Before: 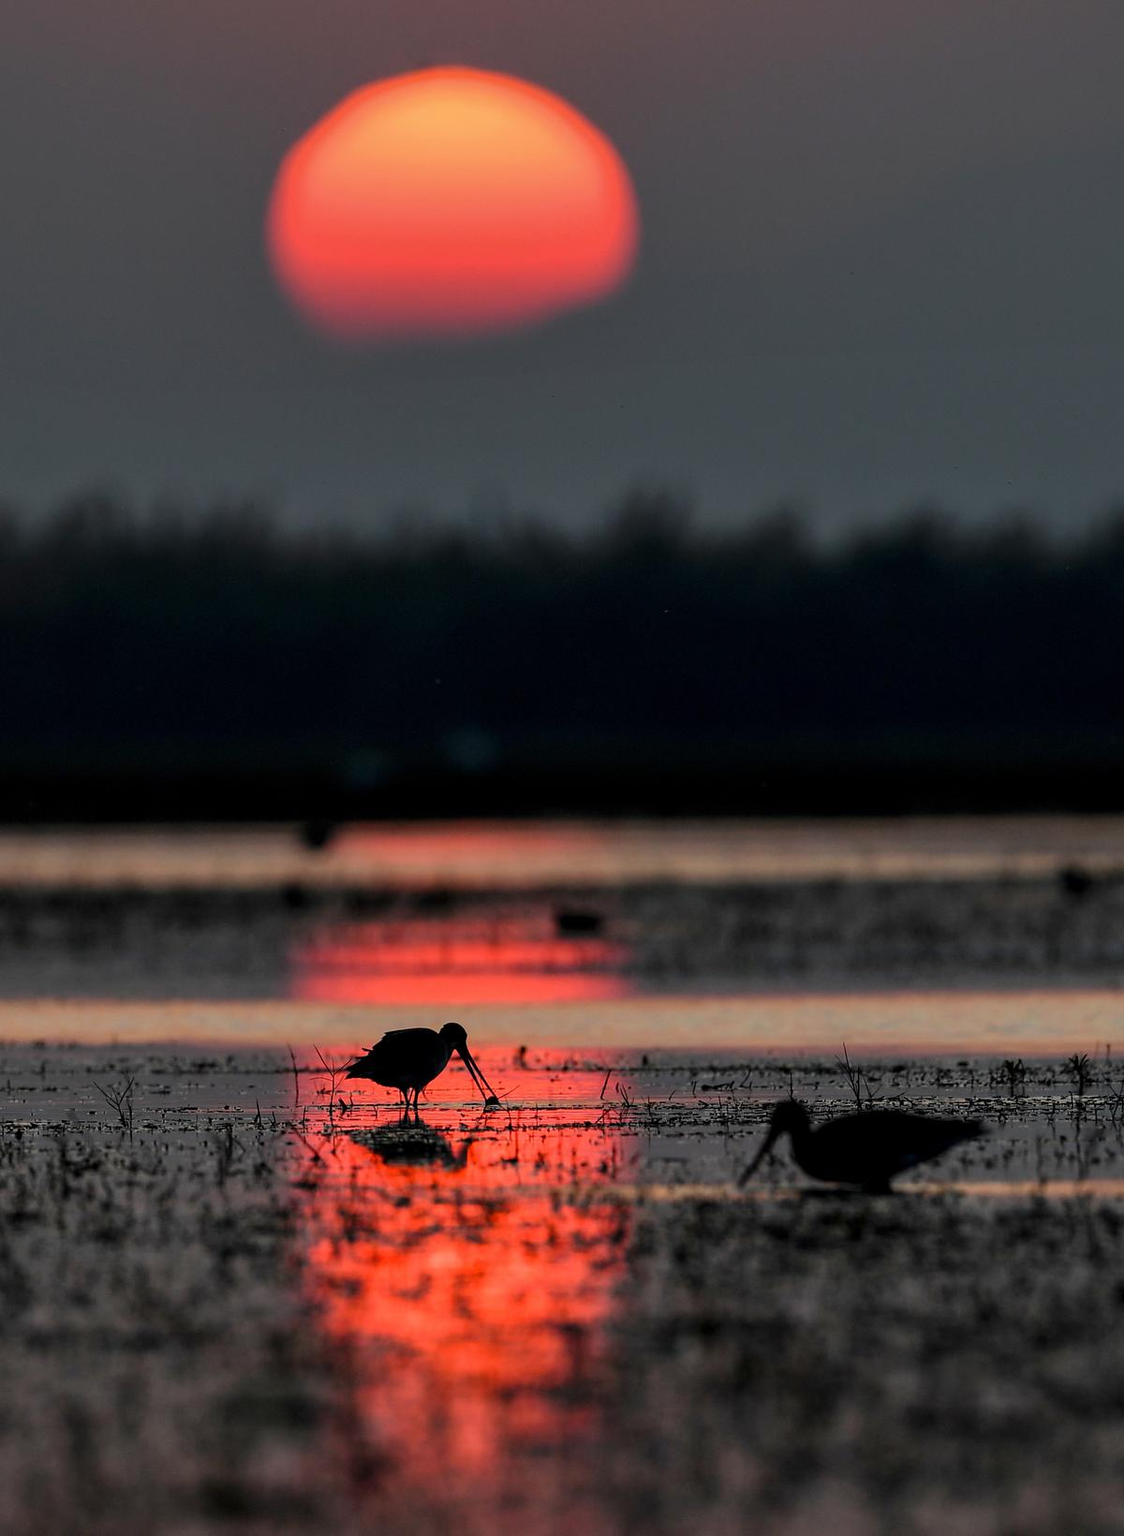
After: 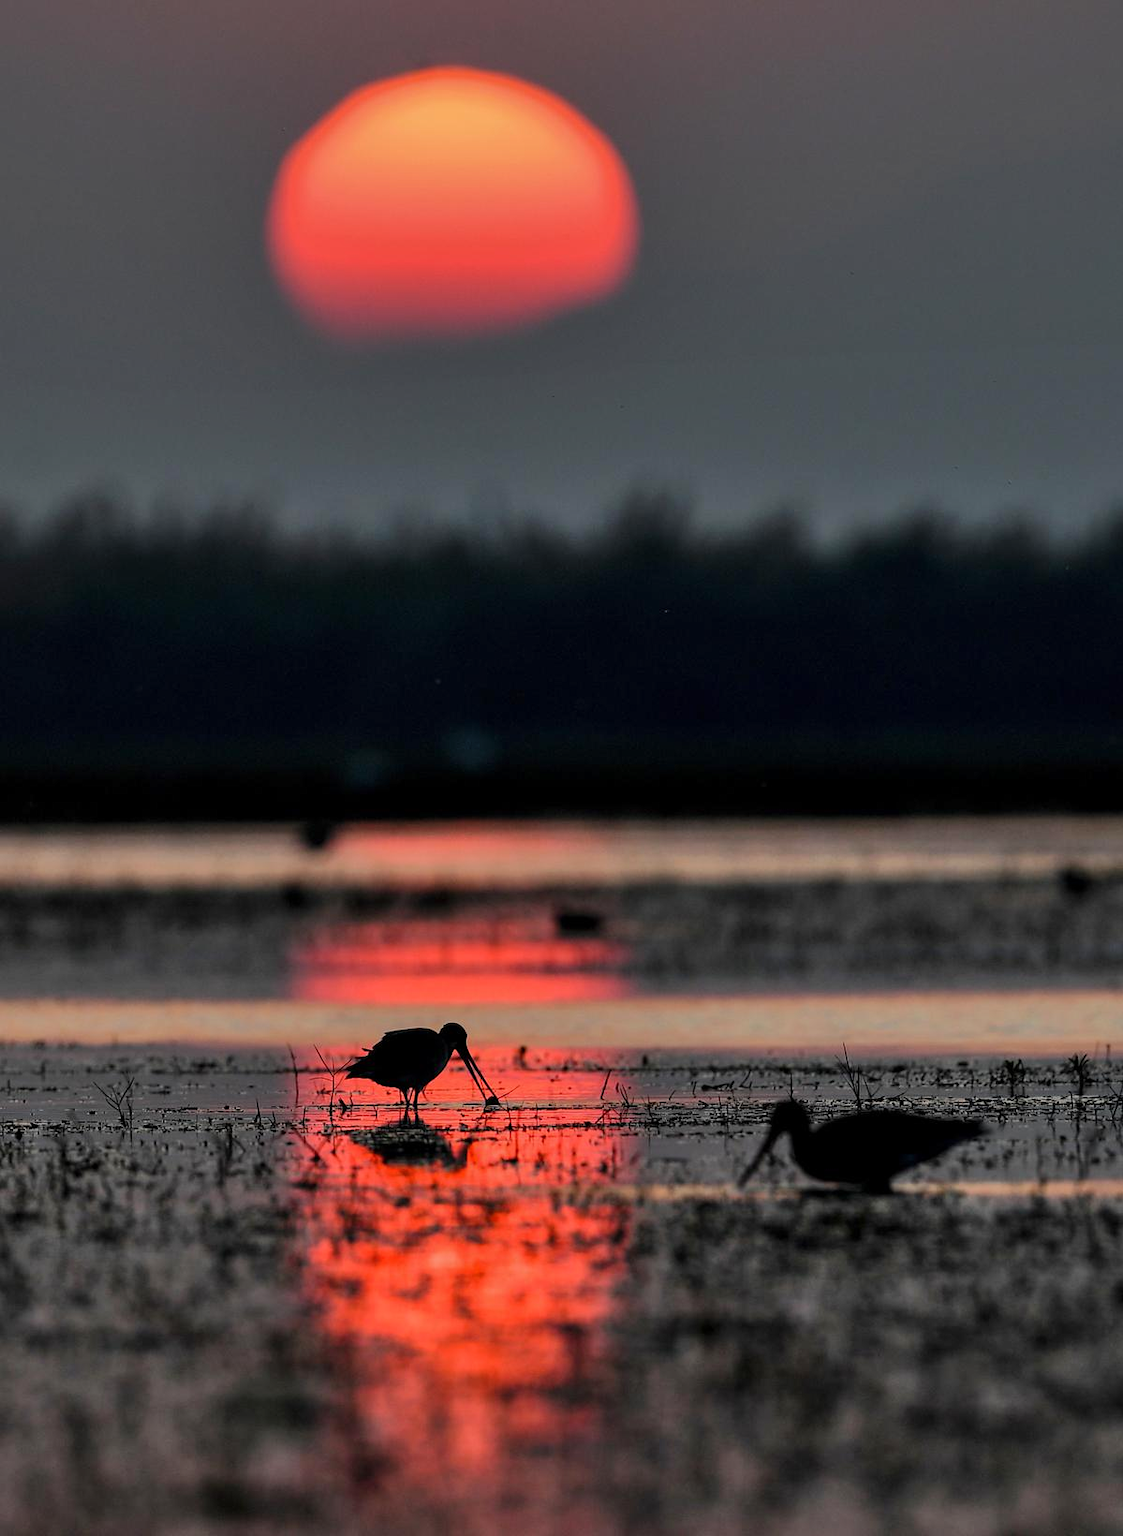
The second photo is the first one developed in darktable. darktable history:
shadows and highlights: shadows 43.67, white point adjustment -1.28, soften with gaussian
